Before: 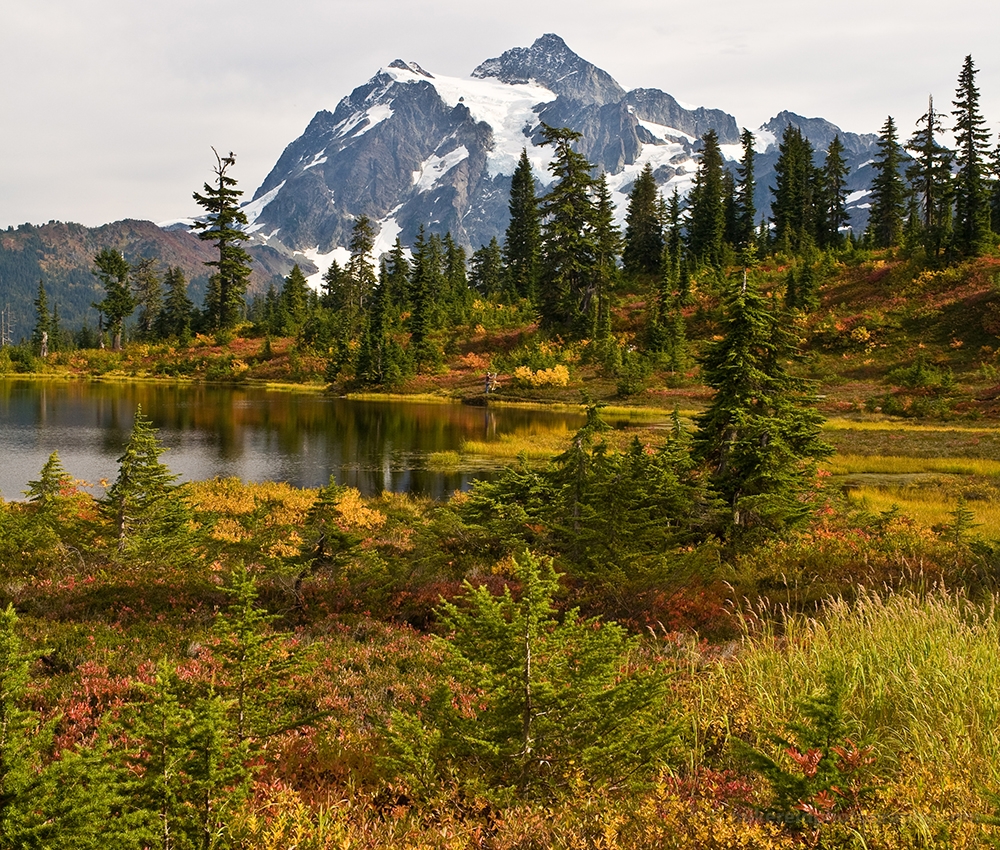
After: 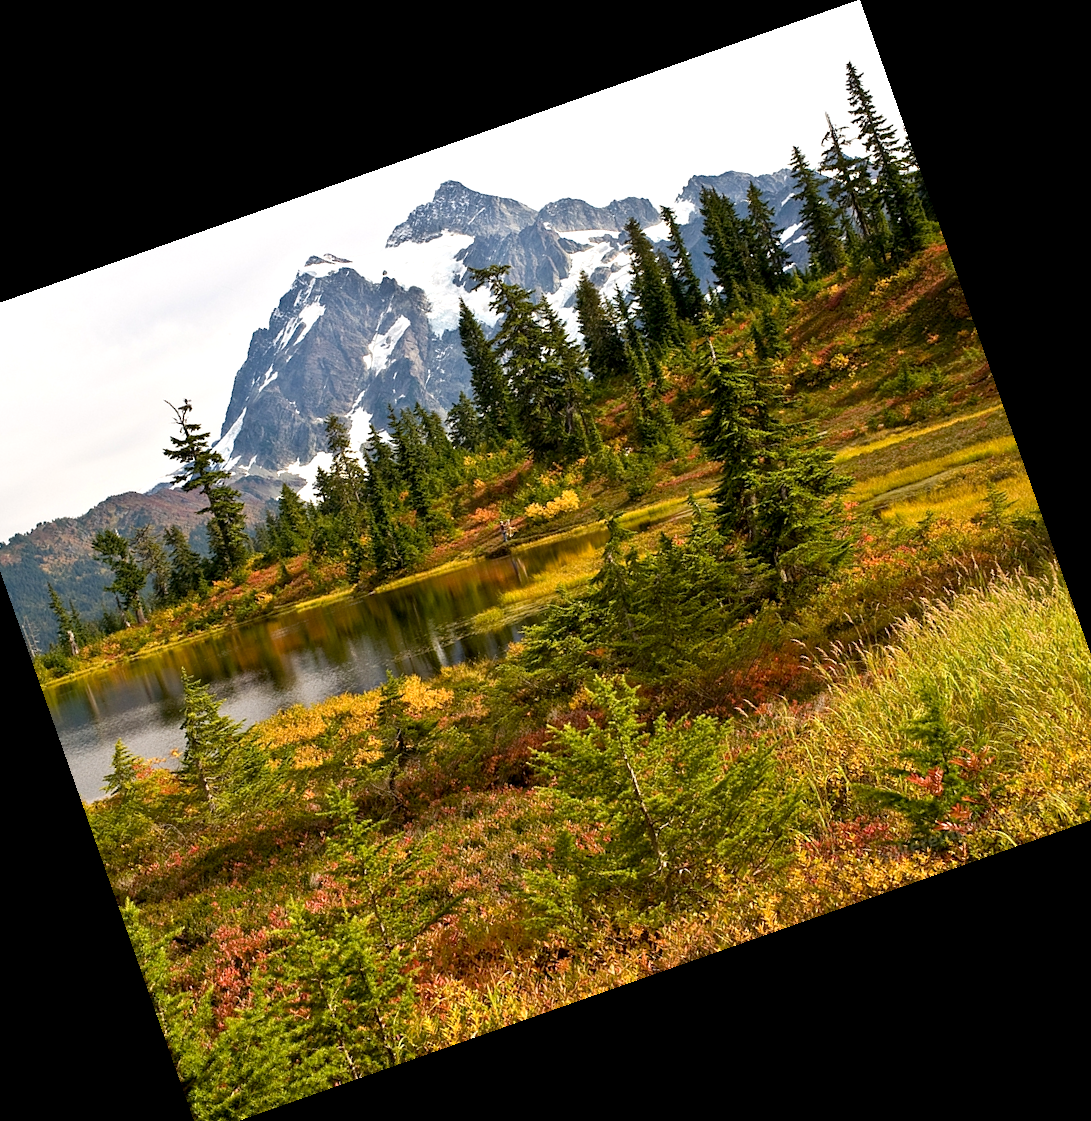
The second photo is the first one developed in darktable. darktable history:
exposure: black level correction 0.005, exposure 0.417 EV, compensate highlight preservation false
crop and rotate: angle 19.43°, left 6.812%, right 4.125%, bottom 1.087%
